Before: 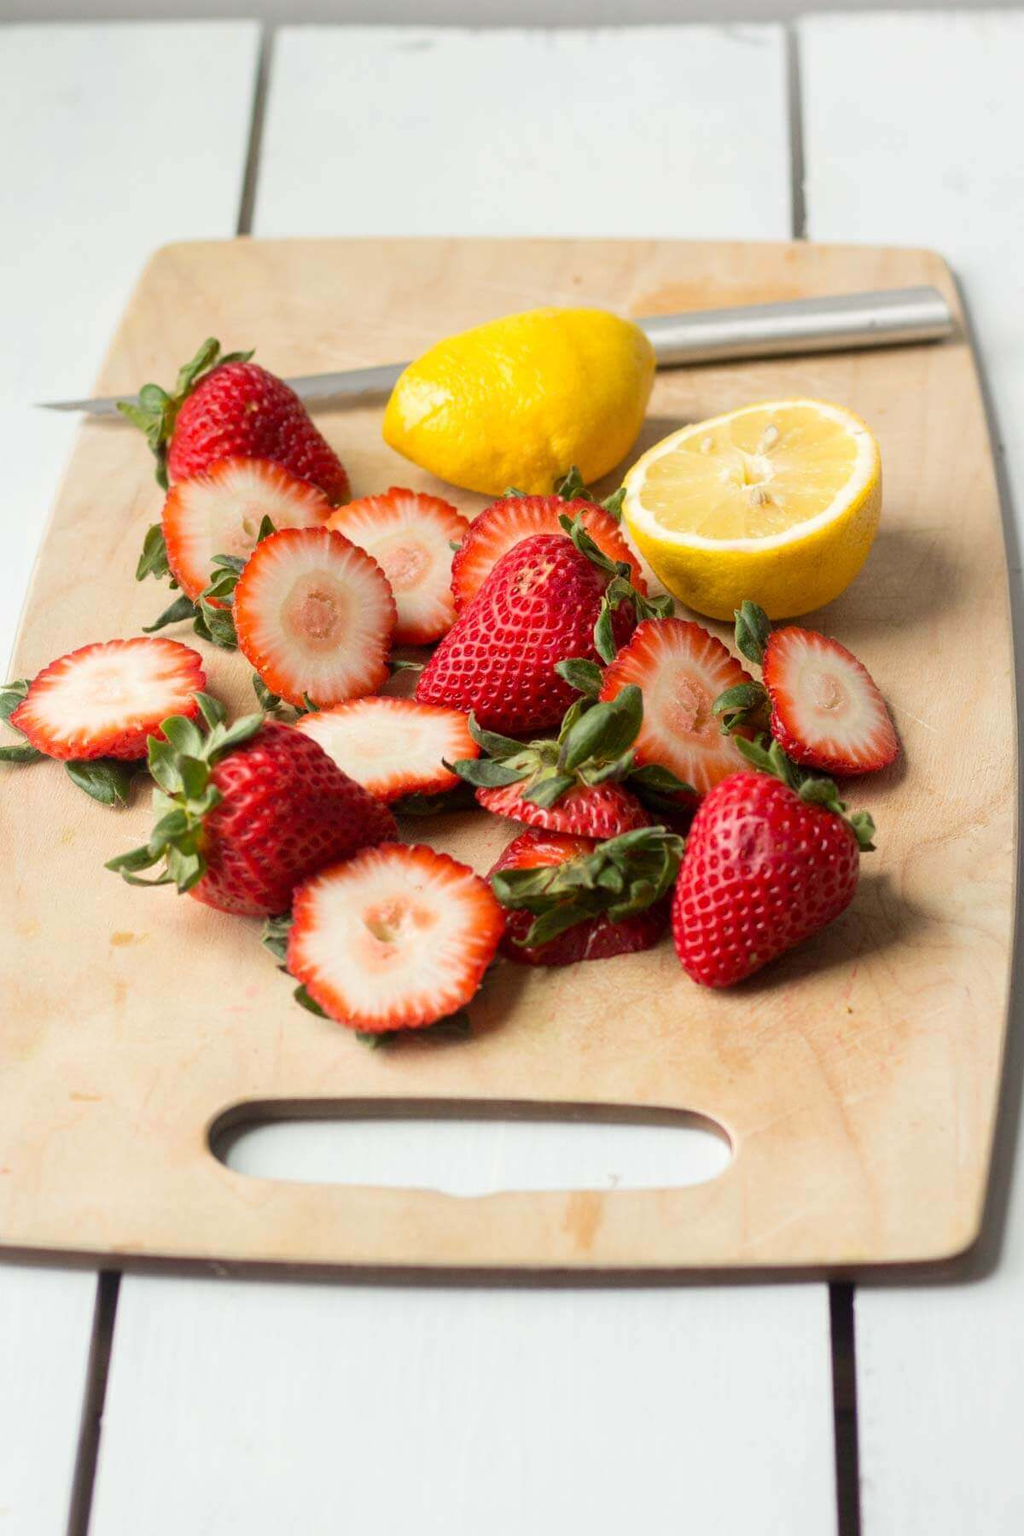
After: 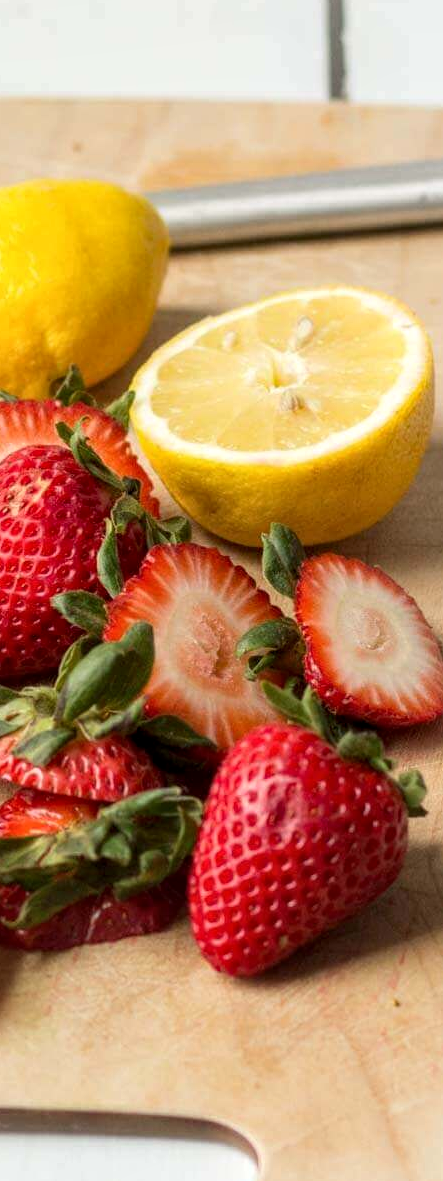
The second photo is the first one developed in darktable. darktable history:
local contrast: on, module defaults
crop and rotate: left 49.936%, top 10.094%, right 13.136%, bottom 24.256%
